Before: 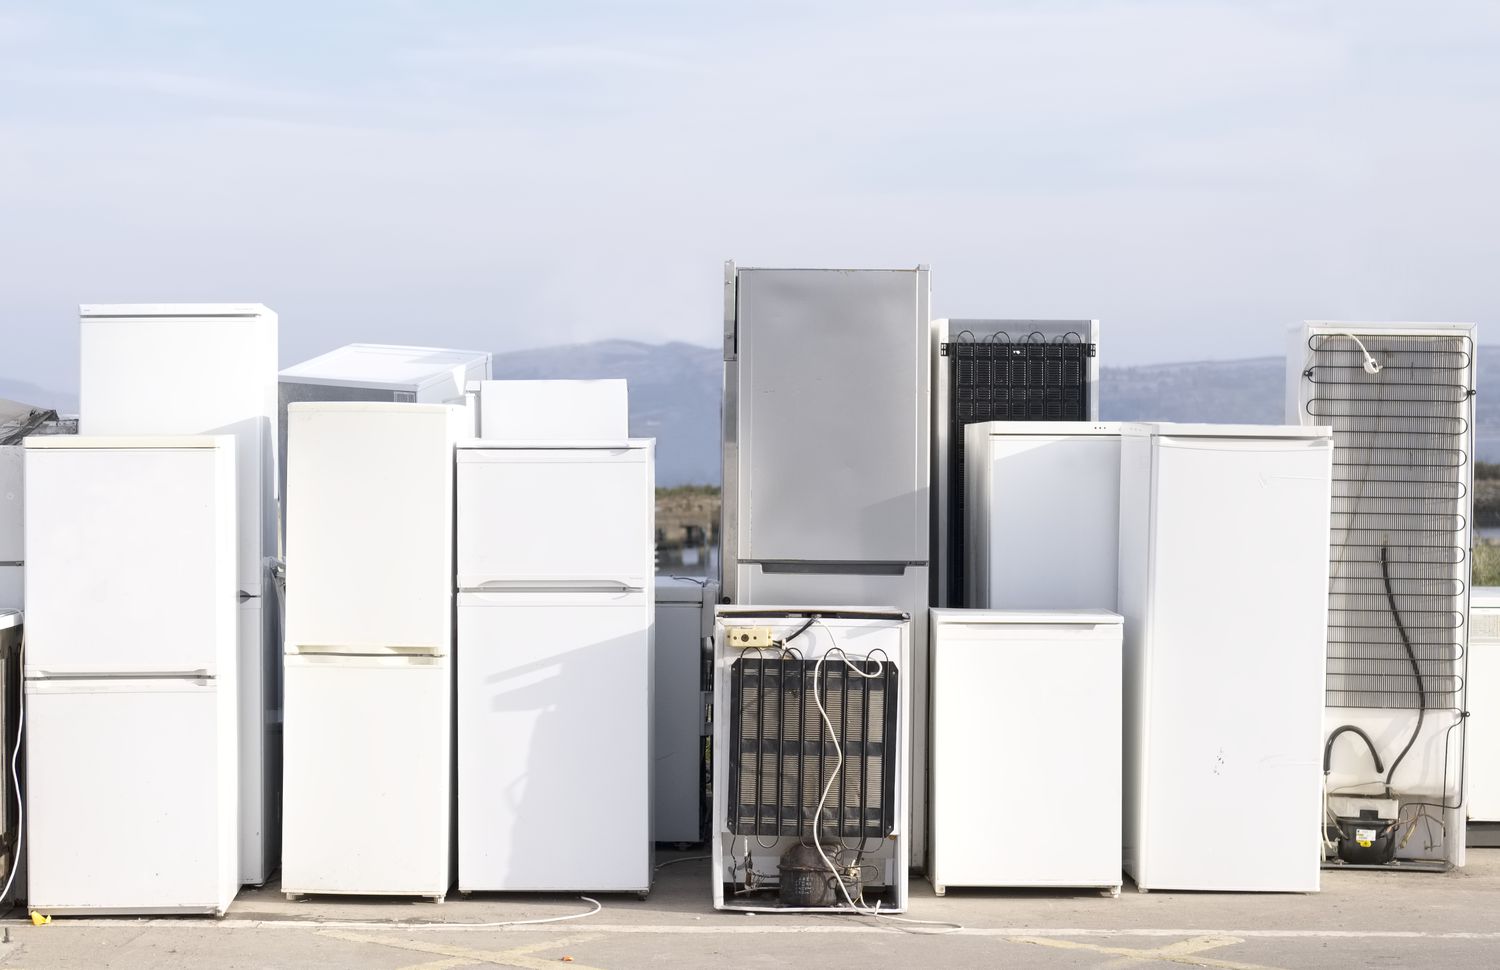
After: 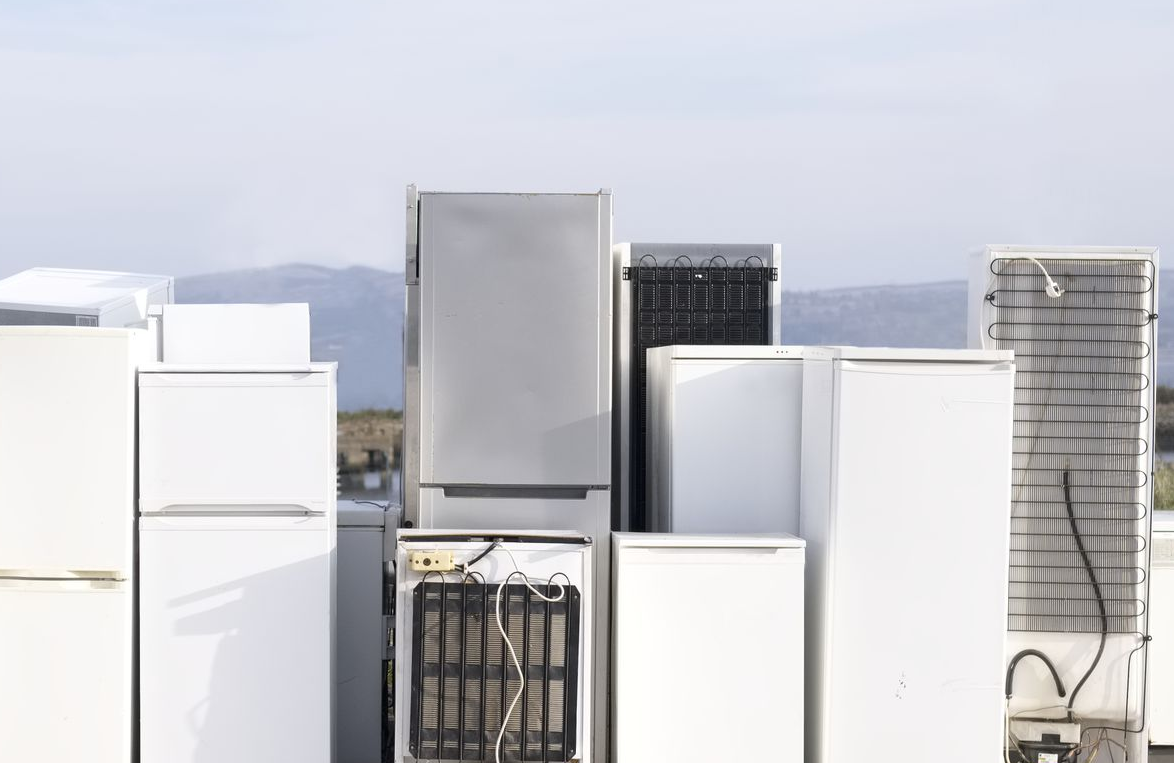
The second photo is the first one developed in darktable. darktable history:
crop and rotate: left 21.223%, top 7.908%, right 0.501%, bottom 13.351%
